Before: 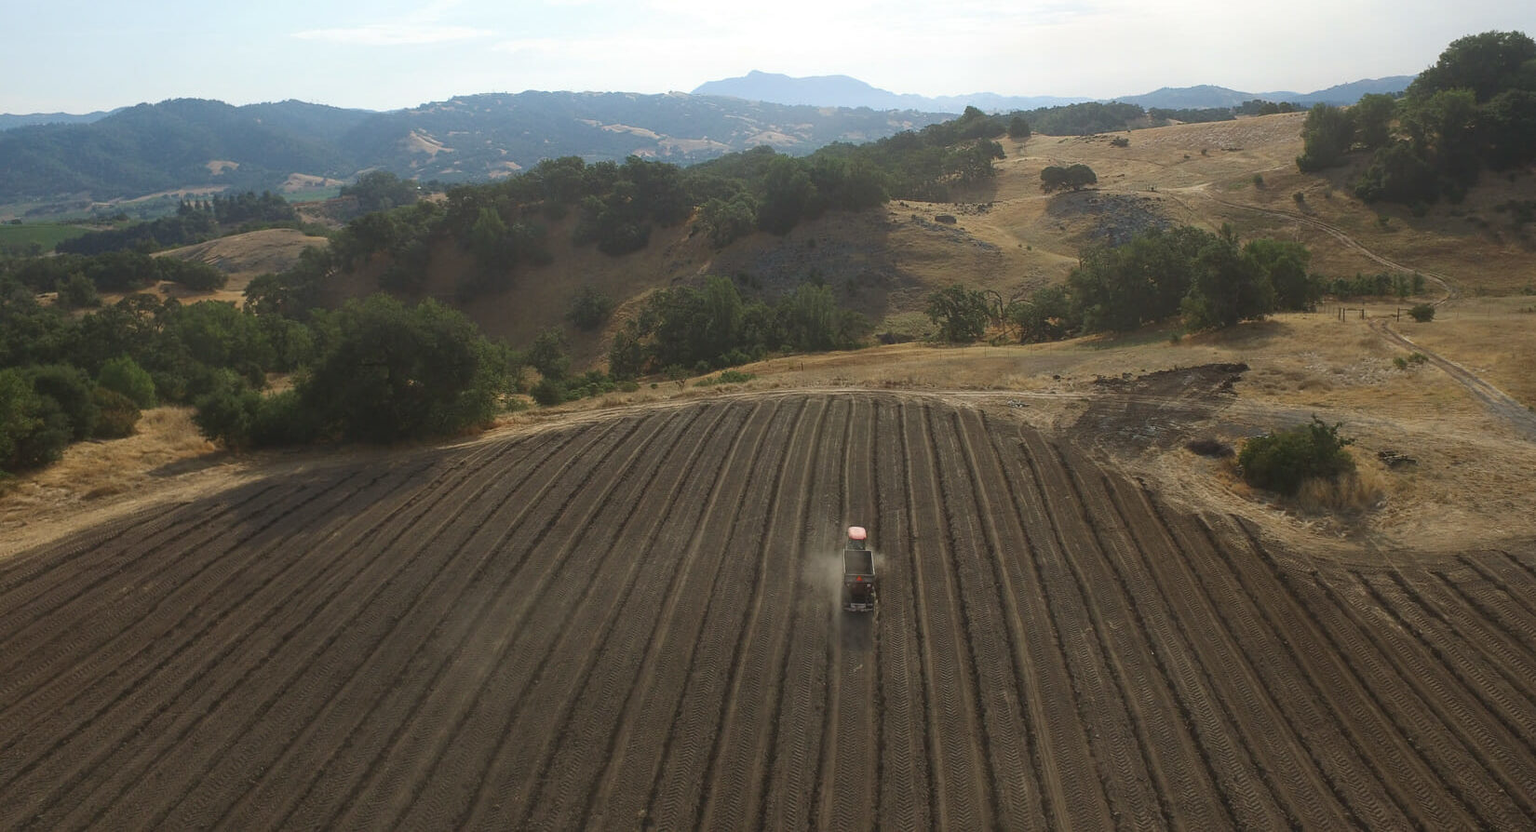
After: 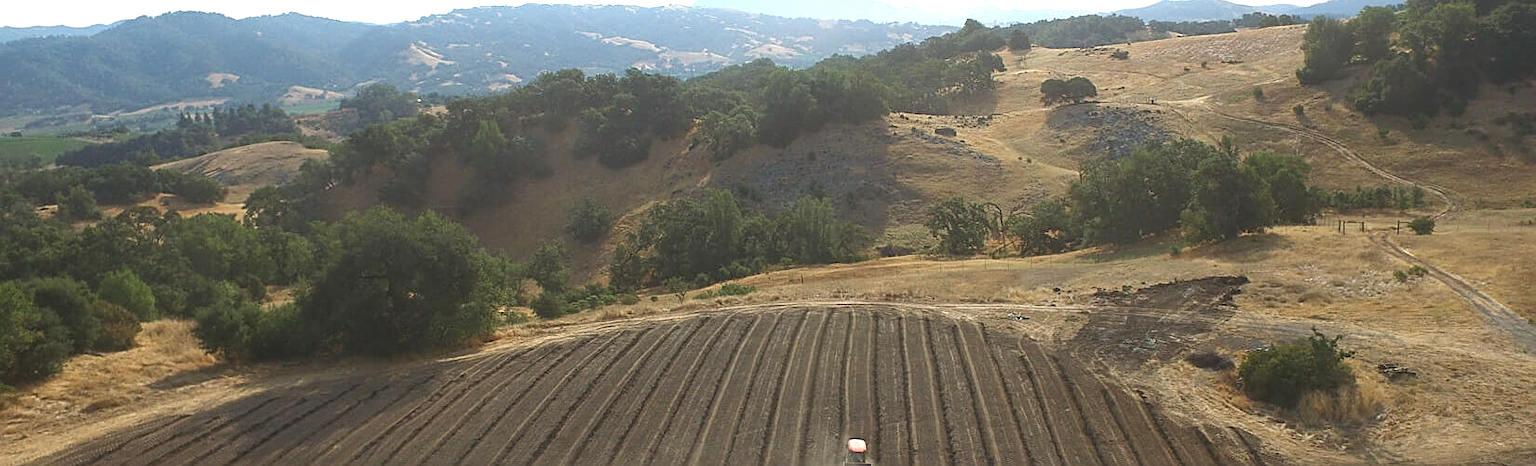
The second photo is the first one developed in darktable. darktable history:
crop and rotate: top 10.605%, bottom 33.274%
exposure: black level correction 0, exposure 0.7 EV, compensate highlight preservation false
sharpen: on, module defaults
